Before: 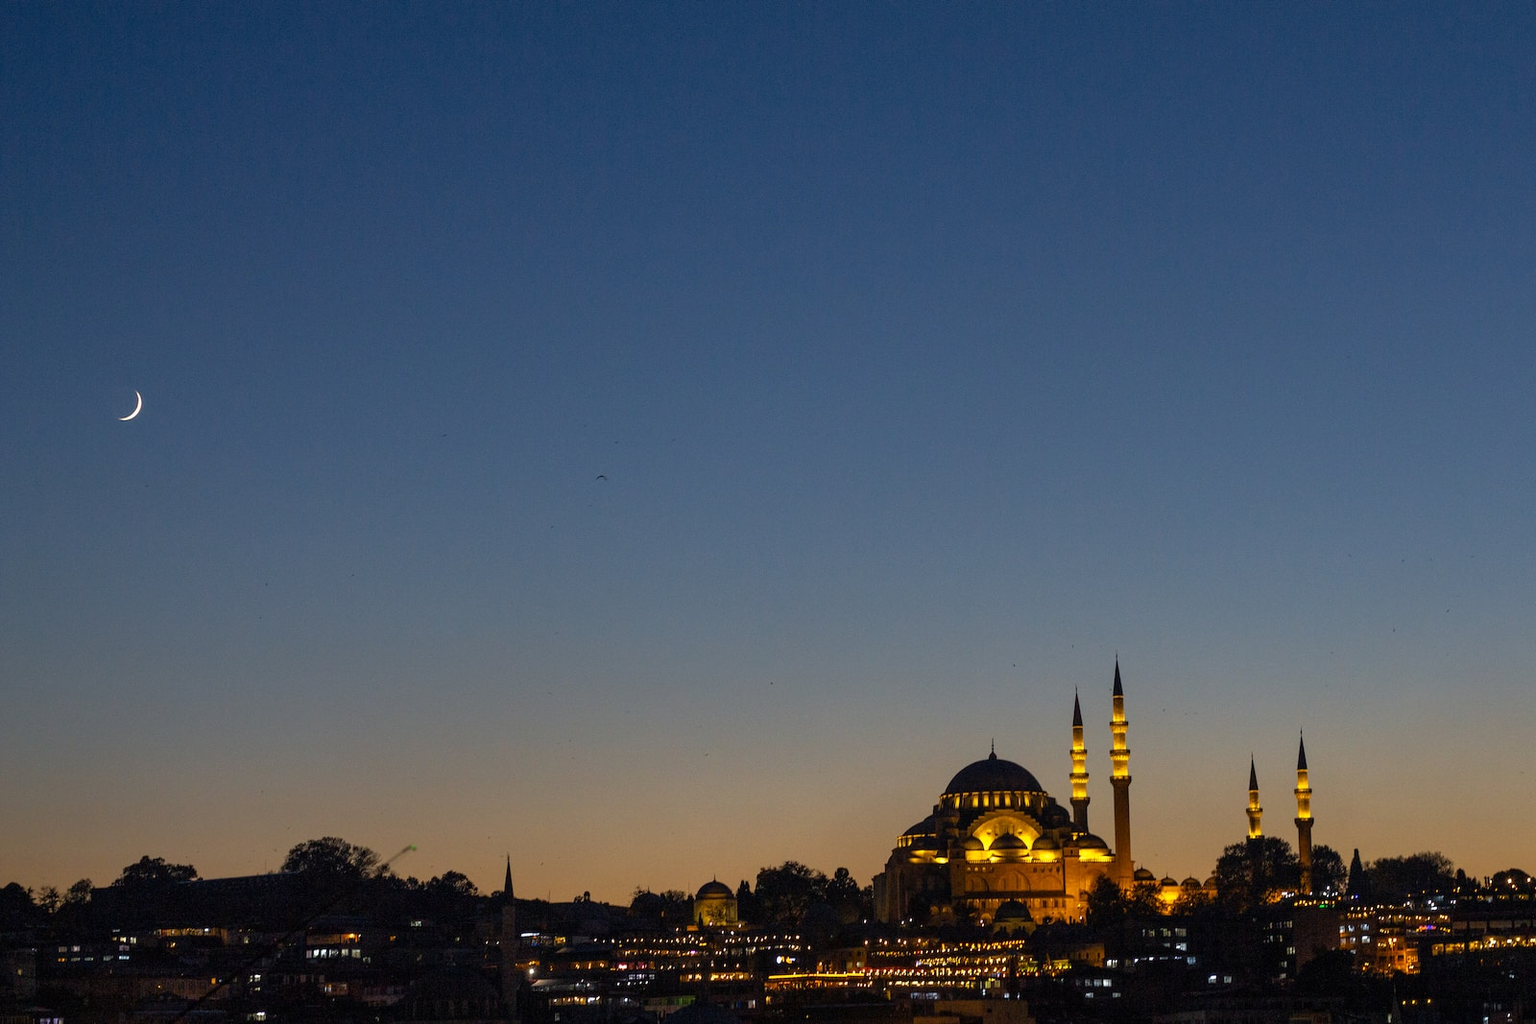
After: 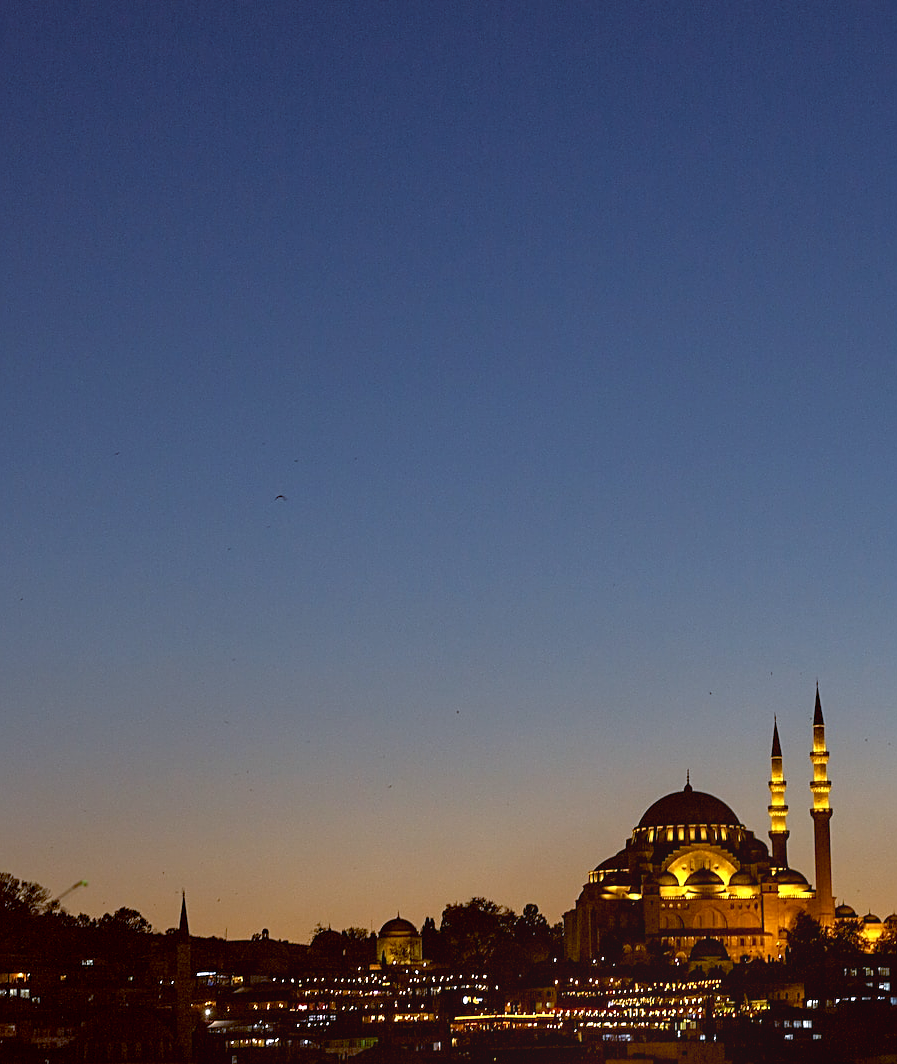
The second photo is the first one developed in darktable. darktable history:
levels: levels [0.016, 0.484, 0.953]
crop: left 21.674%, right 22.086%
bloom: on, module defaults
sharpen: on, module defaults
color balance: lift [1, 1.015, 1.004, 0.985], gamma [1, 0.958, 0.971, 1.042], gain [1, 0.956, 0.977, 1.044]
